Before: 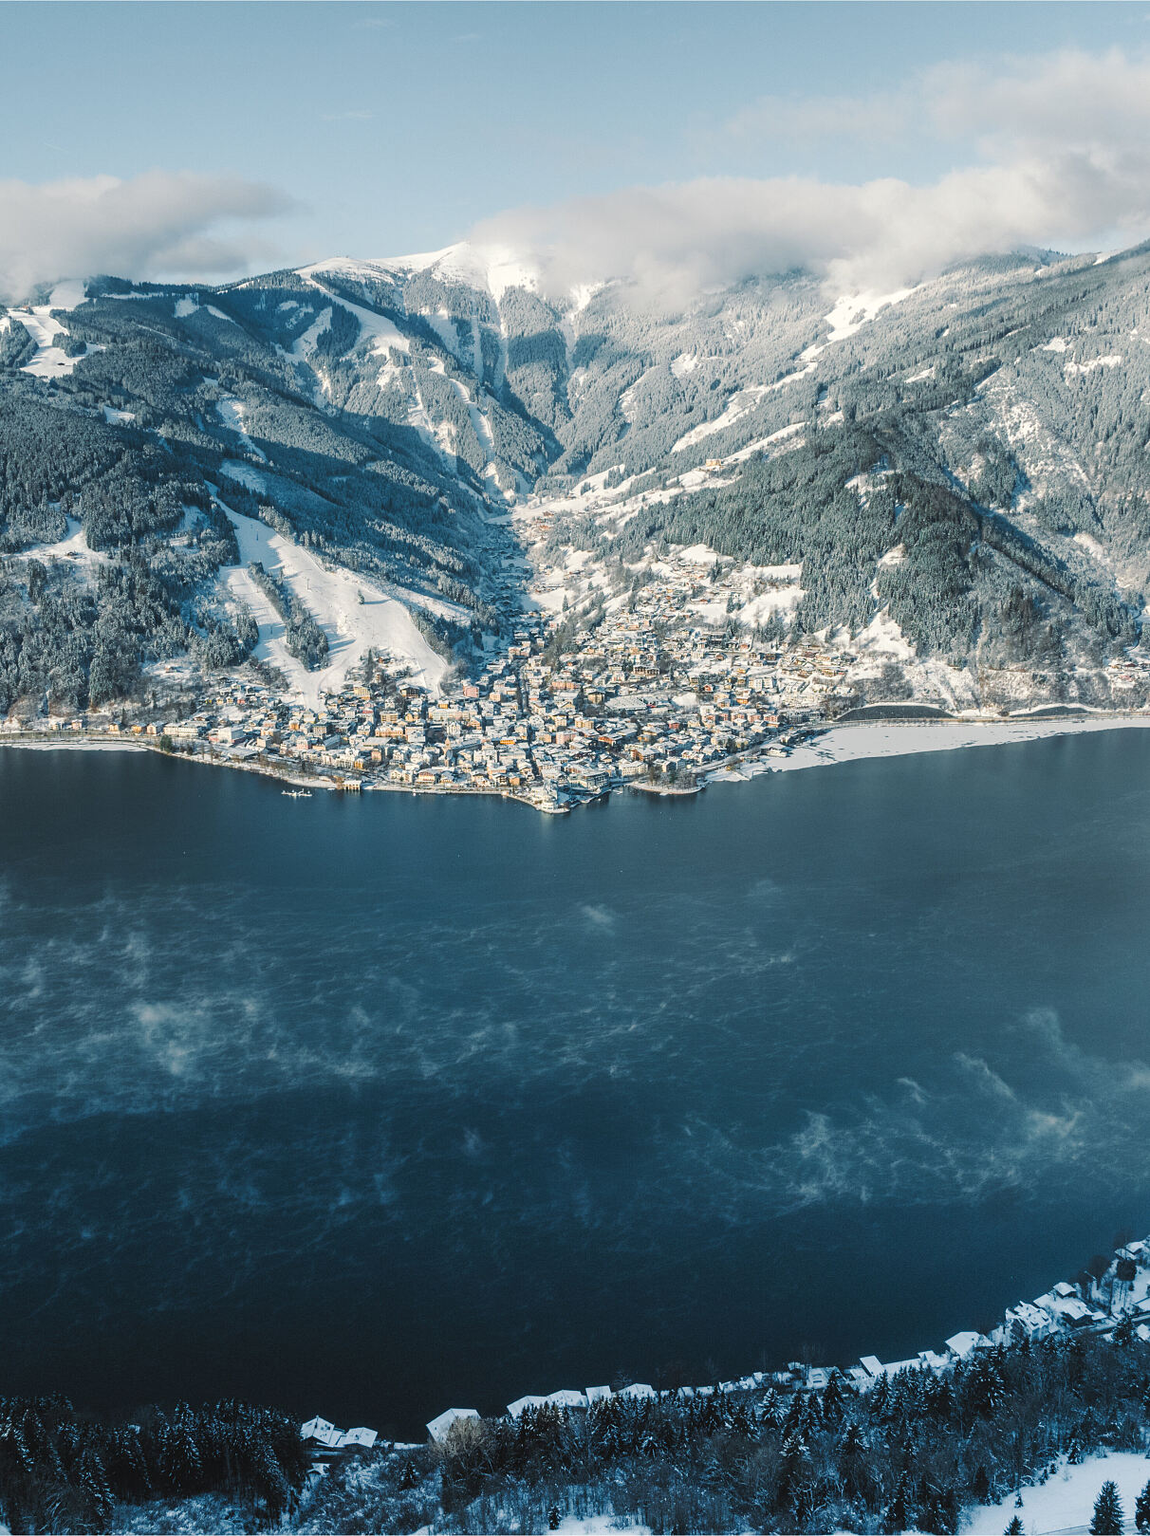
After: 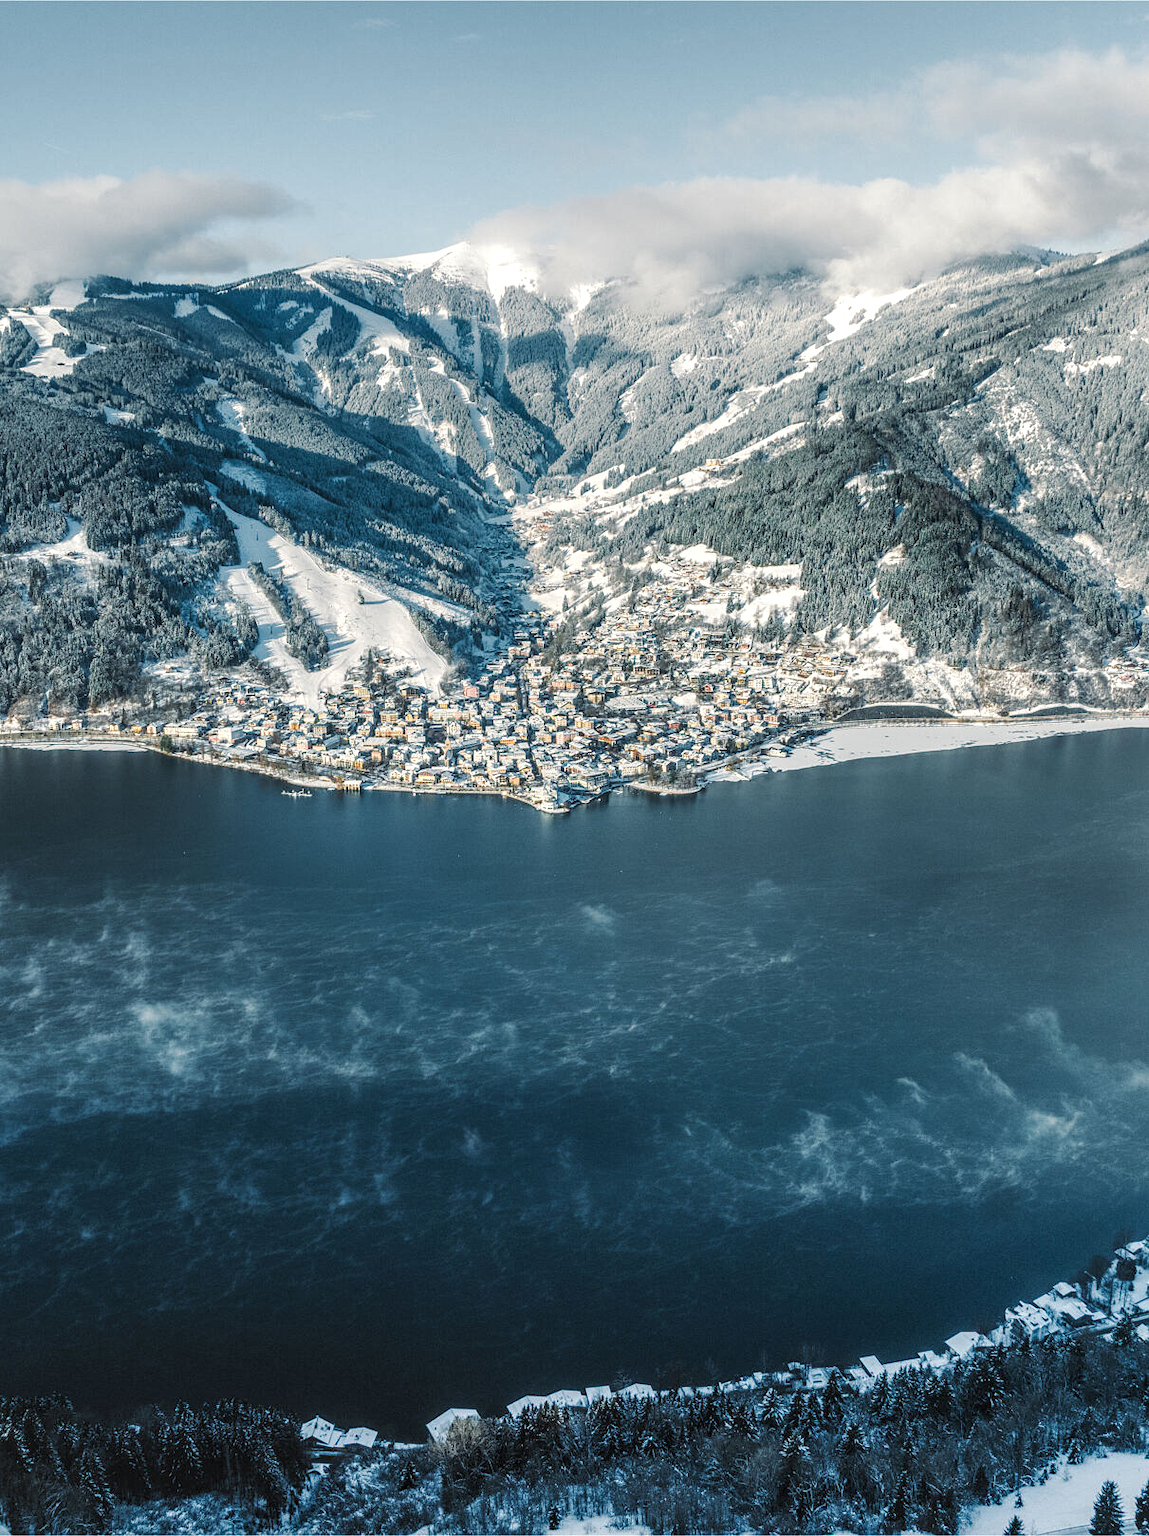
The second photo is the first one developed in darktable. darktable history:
local contrast: highlights 61%, detail 143%, midtone range 0.426
